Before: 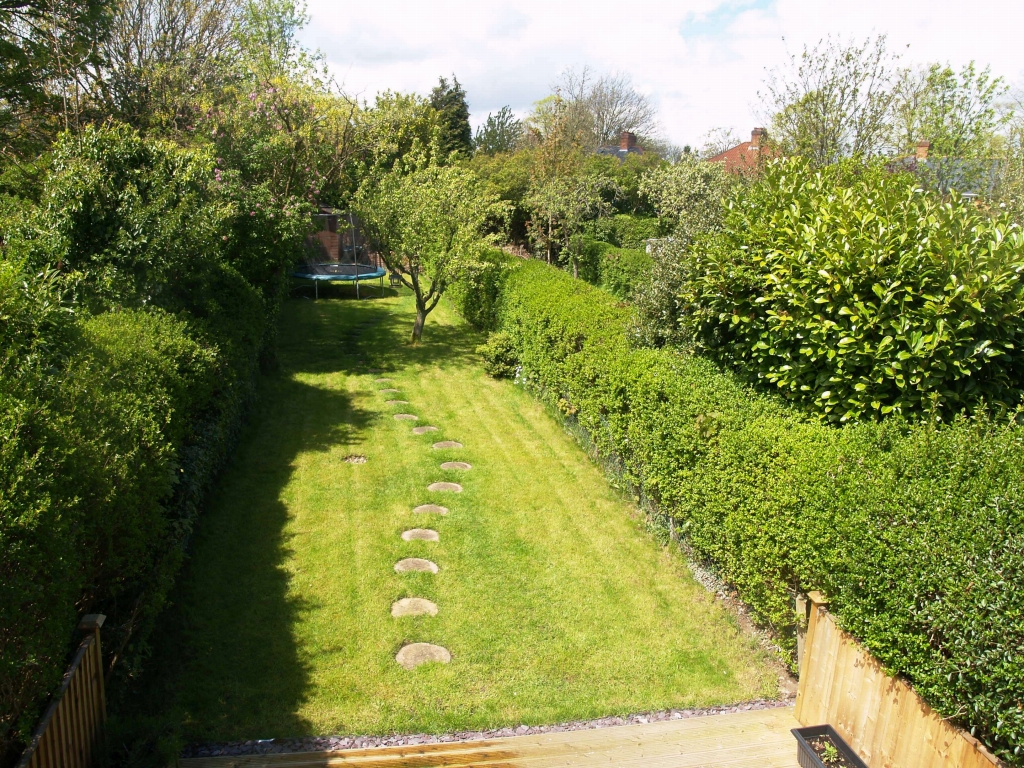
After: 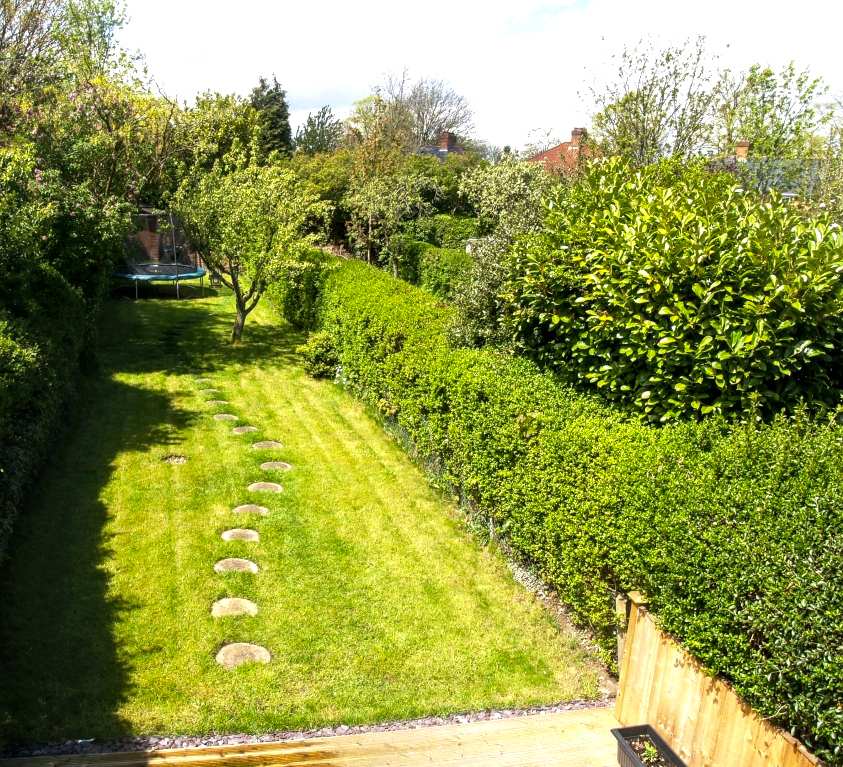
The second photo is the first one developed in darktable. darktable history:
crop: left 17.582%, bottom 0.031%
color balance rgb: linear chroma grading › global chroma 10%, global vibrance 10%, contrast 15%, saturation formula JzAzBz (2021)
local contrast: detail 130%
